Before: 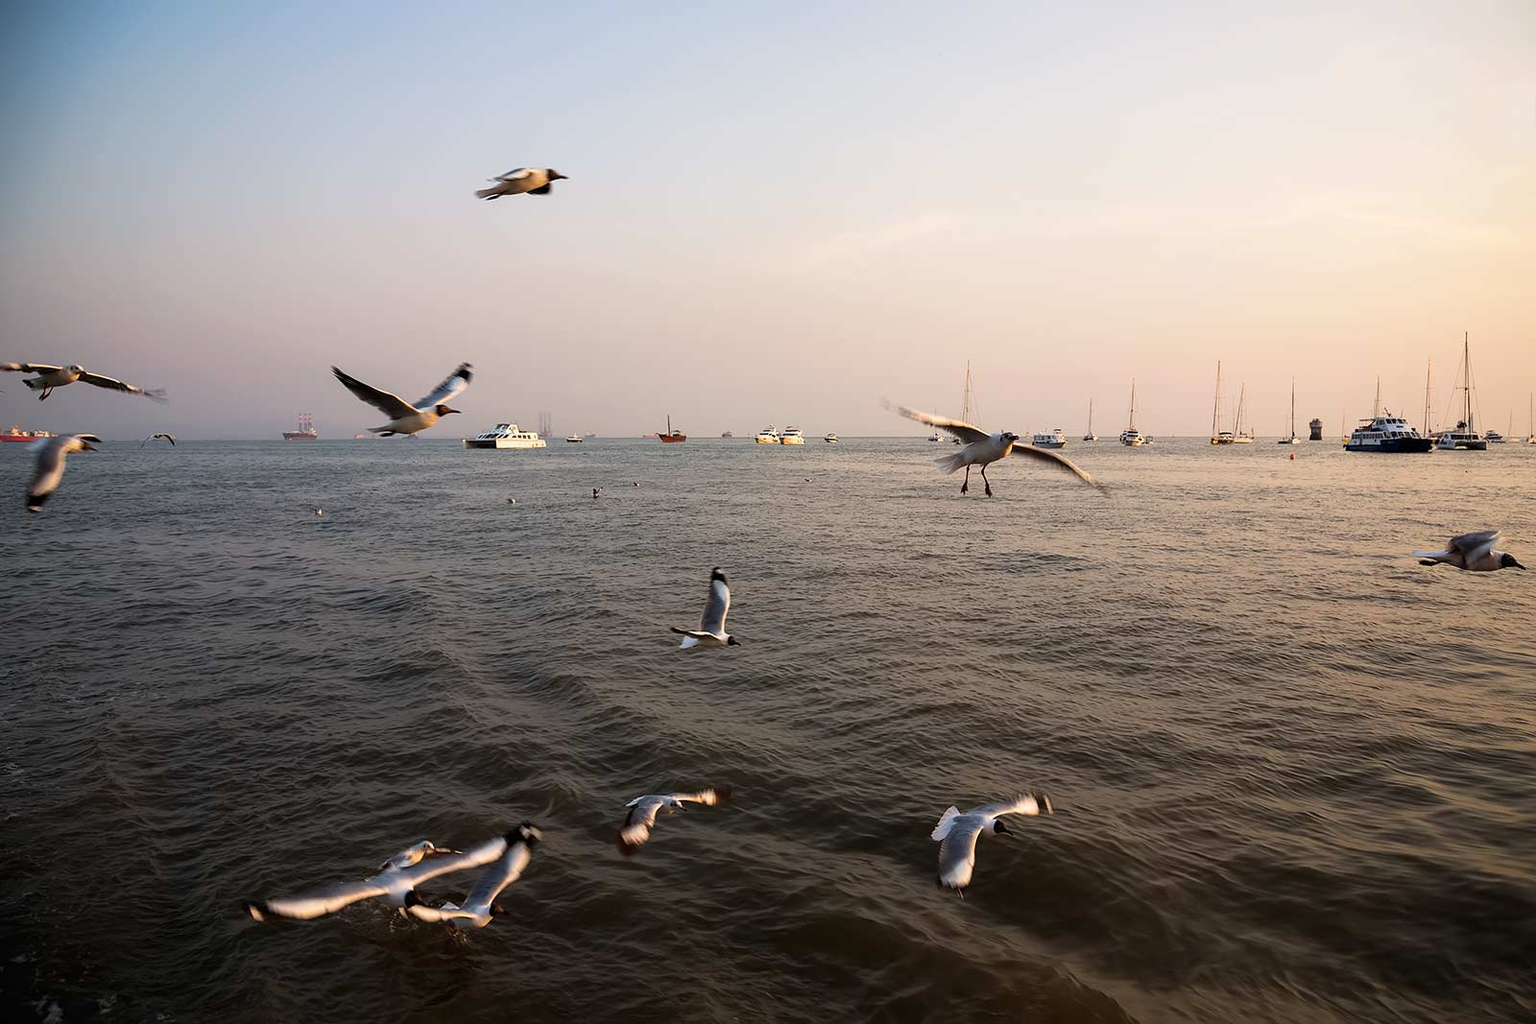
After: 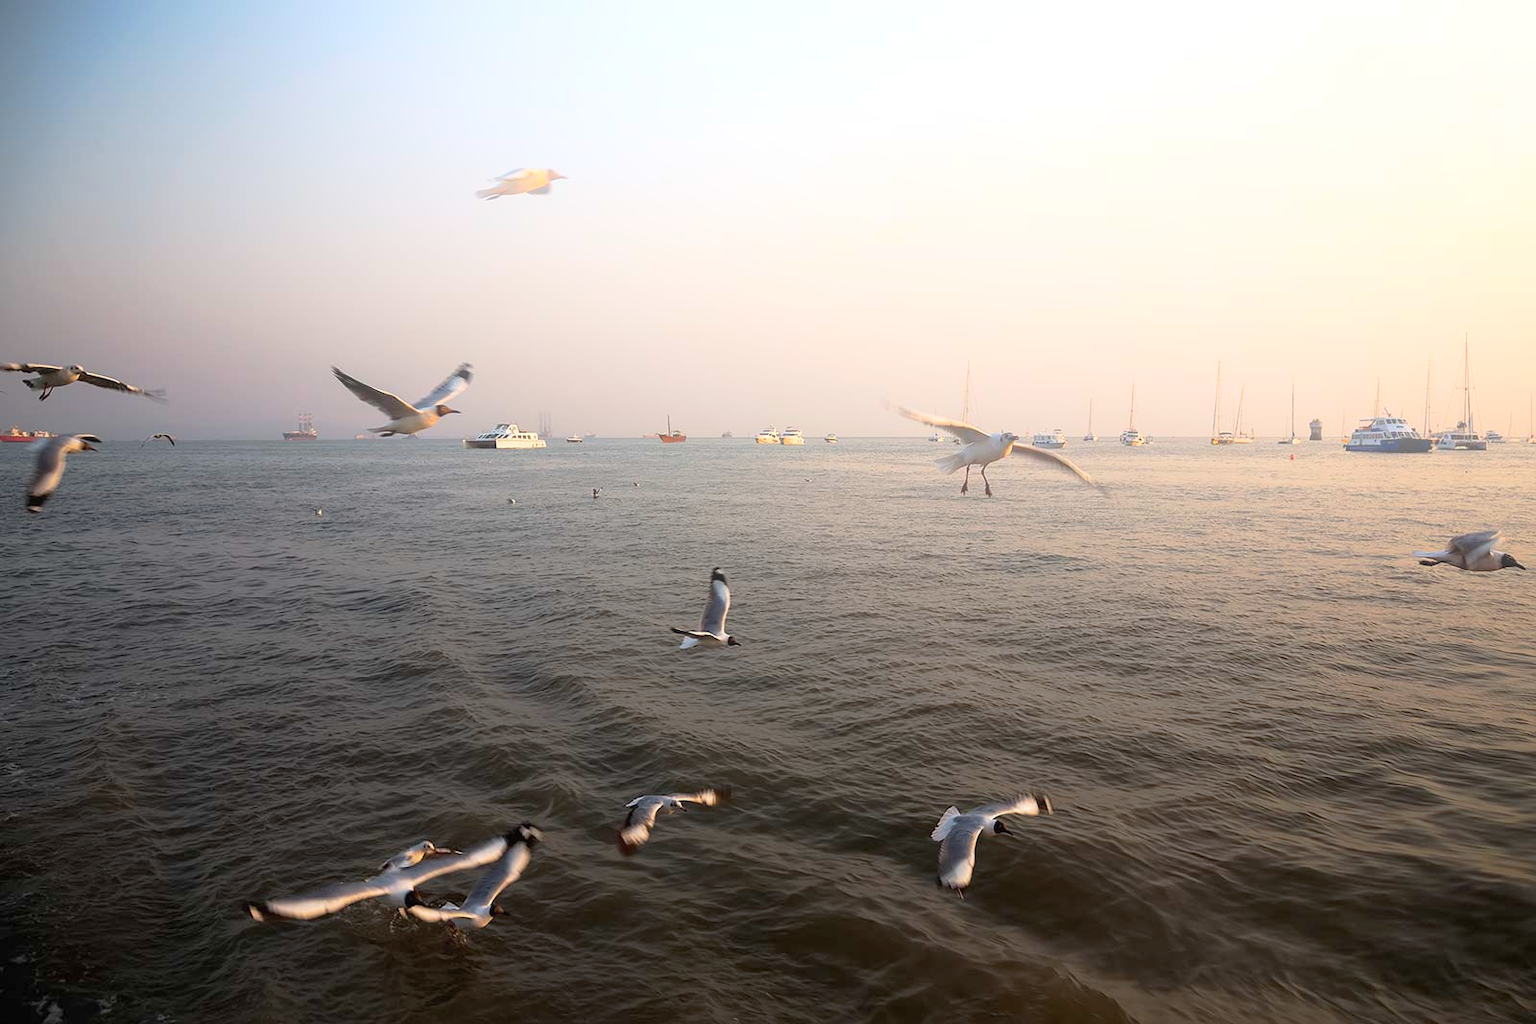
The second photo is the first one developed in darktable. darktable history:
tone curve: curves: ch0 [(0, 0) (0.003, 0.005) (0.011, 0.016) (0.025, 0.036) (0.044, 0.071) (0.069, 0.112) (0.1, 0.149) (0.136, 0.187) (0.177, 0.228) (0.224, 0.272) (0.277, 0.32) (0.335, 0.374) (0.399, 0.429) (0.468, 0.479) (0.543, 0.538) (0.623, 0.609) (0.709, 0.697) (0.801, 0.789) (0.898, 0.876) (1, 1)], preserve colors none
bloom: size 40%
